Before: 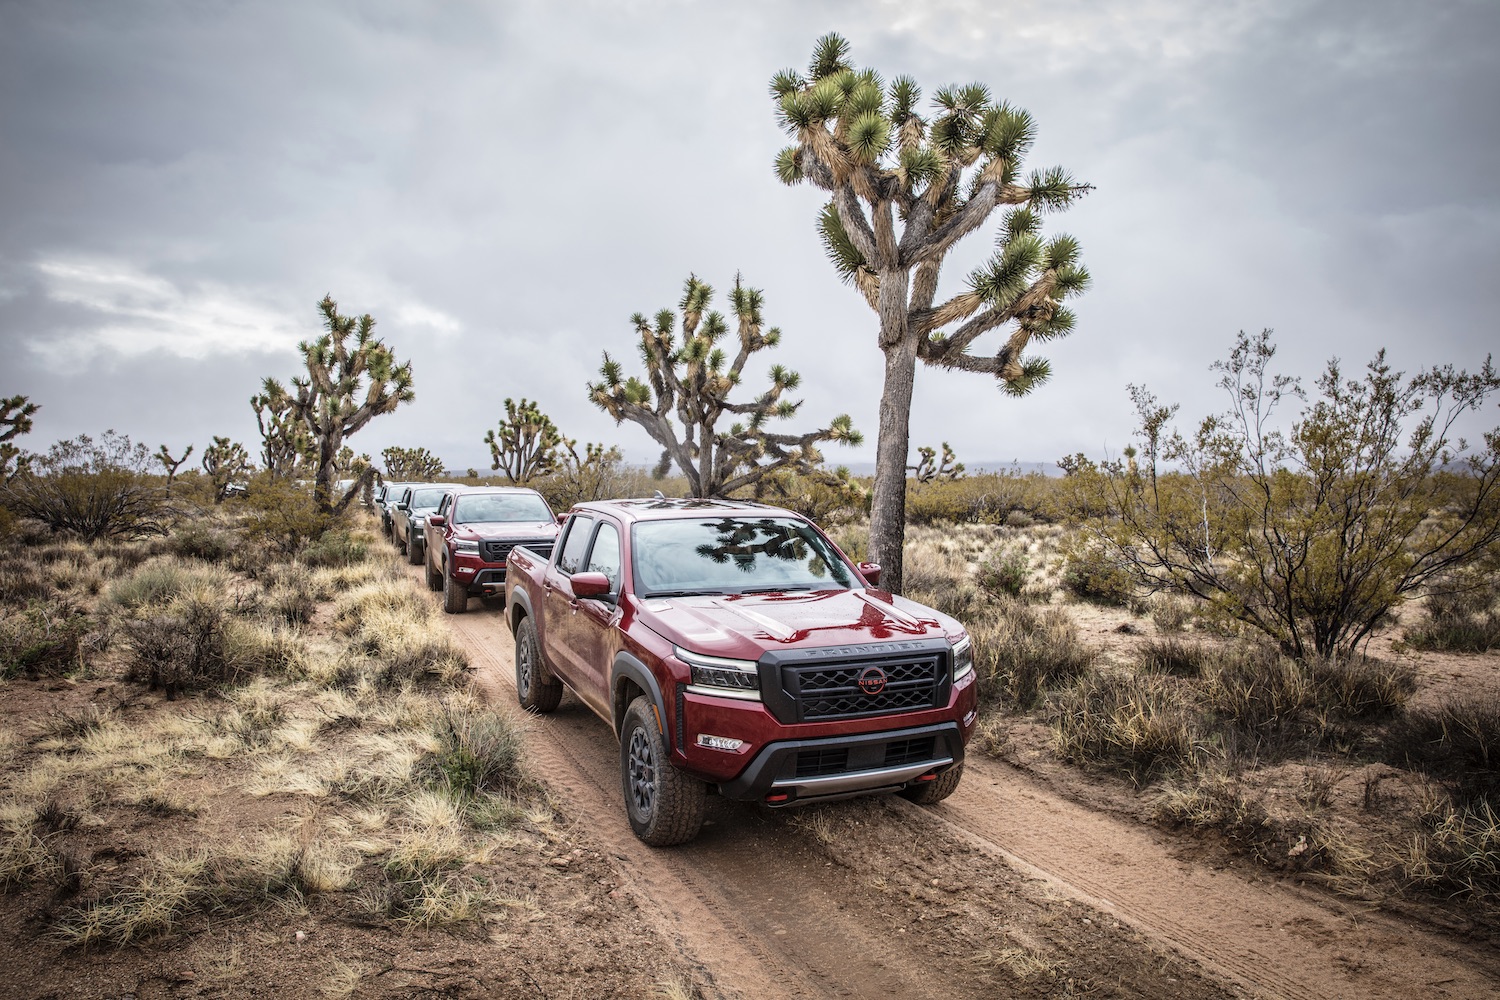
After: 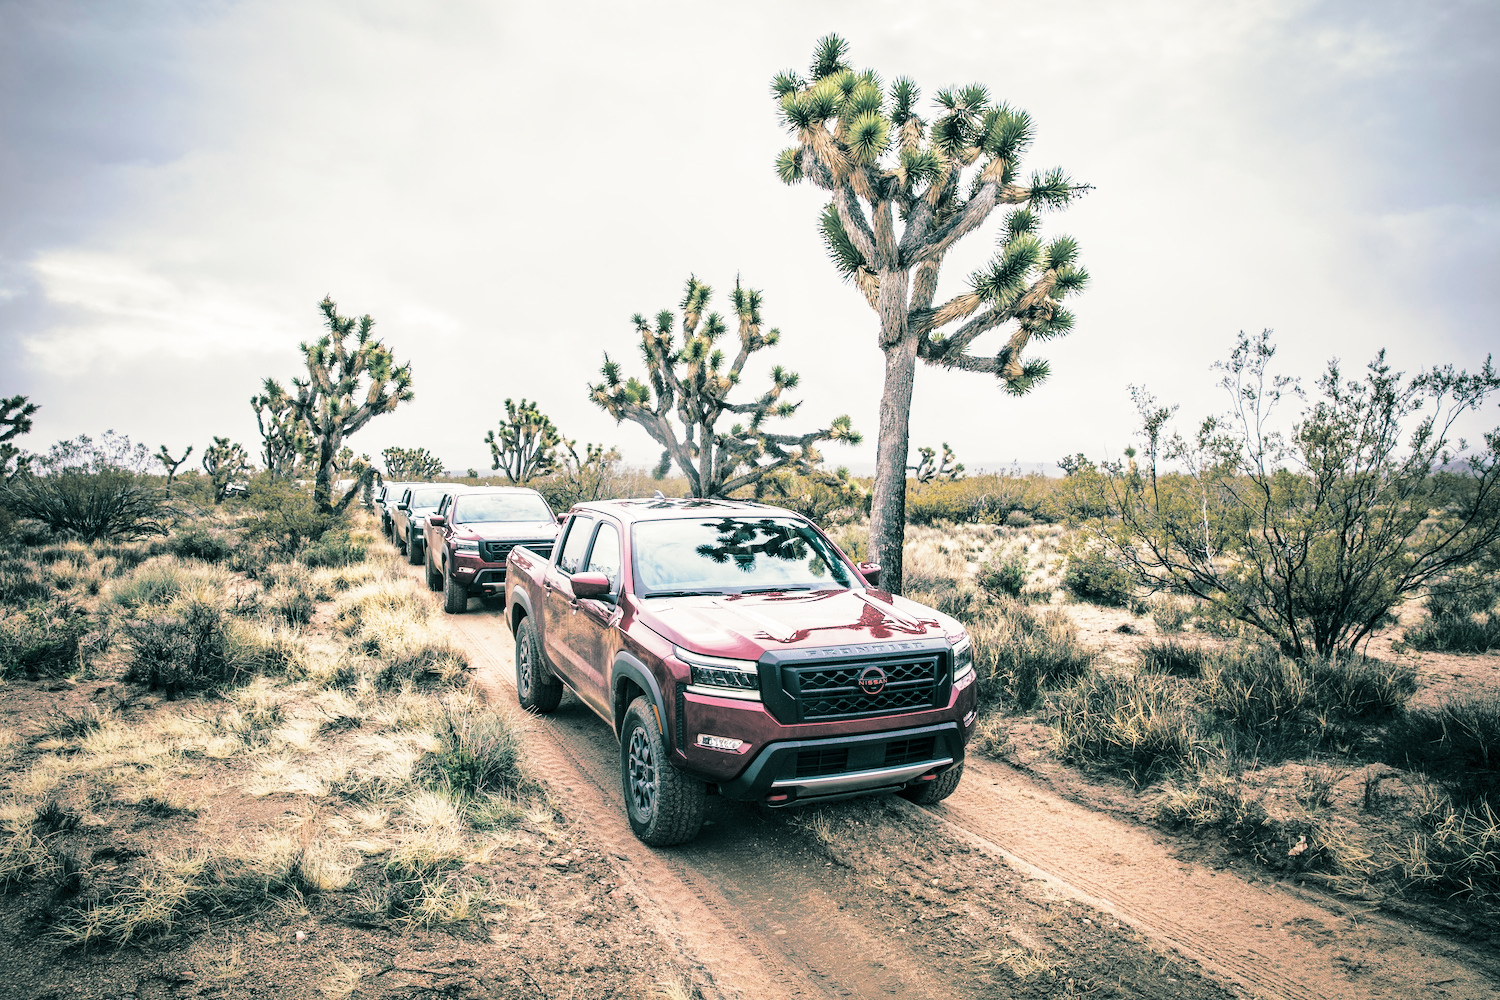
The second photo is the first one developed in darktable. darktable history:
base curve: curves: ch0 [(0, 0) (0.028, 0.03) (0.121, 0.232) (0.46, 0.748) (0.859, 0.968) (1, 1)], preserve colors none
split-toning: shadows › hue 186.43°, highlights › hue 49.29°, compress 30.29%
exposure: compensate highlight preservation false
